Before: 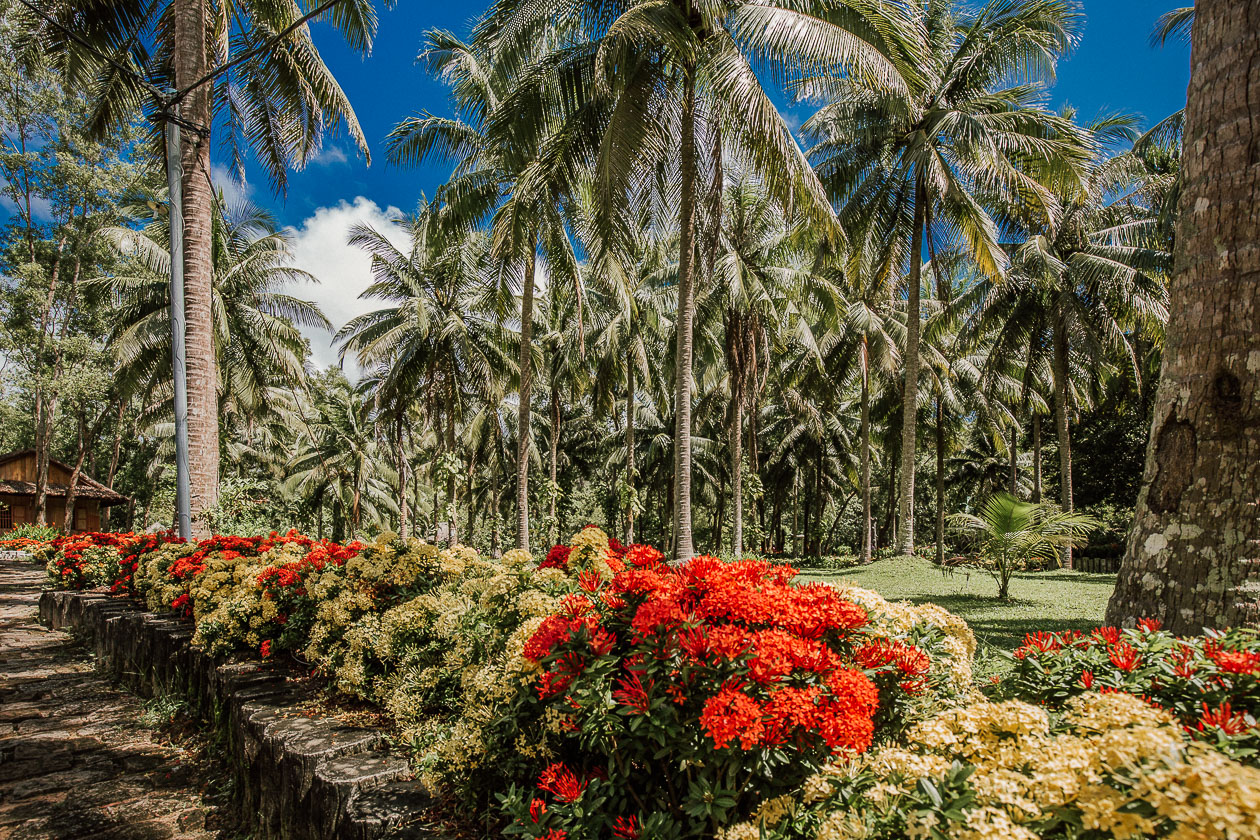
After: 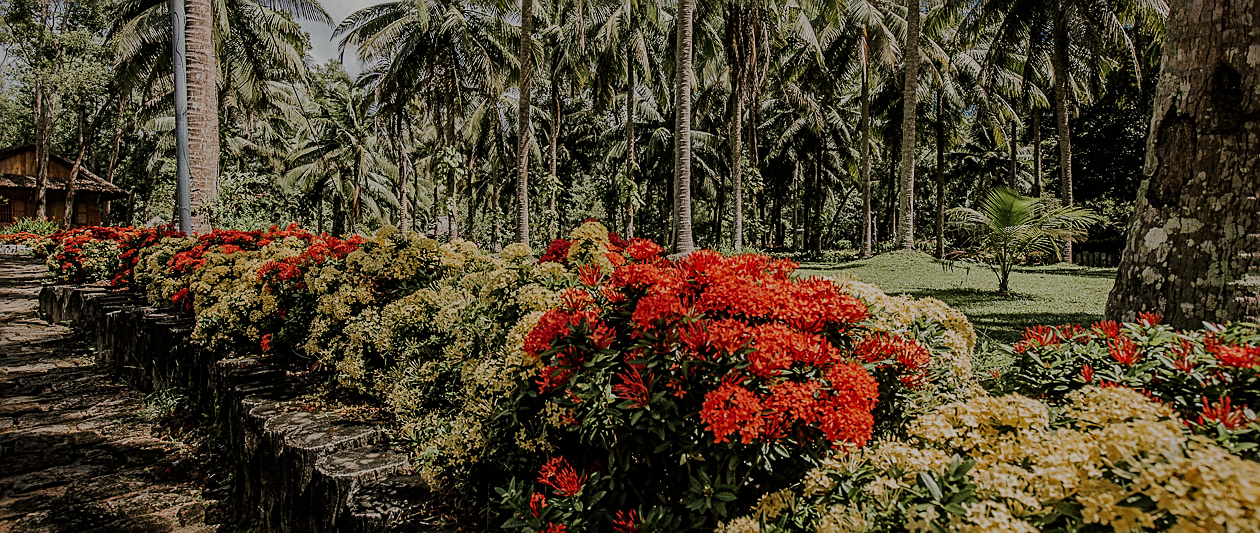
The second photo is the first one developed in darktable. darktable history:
crop and rotate: top 36.435%
tone equalizer: on, module defaults
filmic rgb: white relative exposure 3.9 EV, hardness 4.26
exposure: compensate exposure bias true, compensate highlight preservation false
sharpen: on, module defaults
